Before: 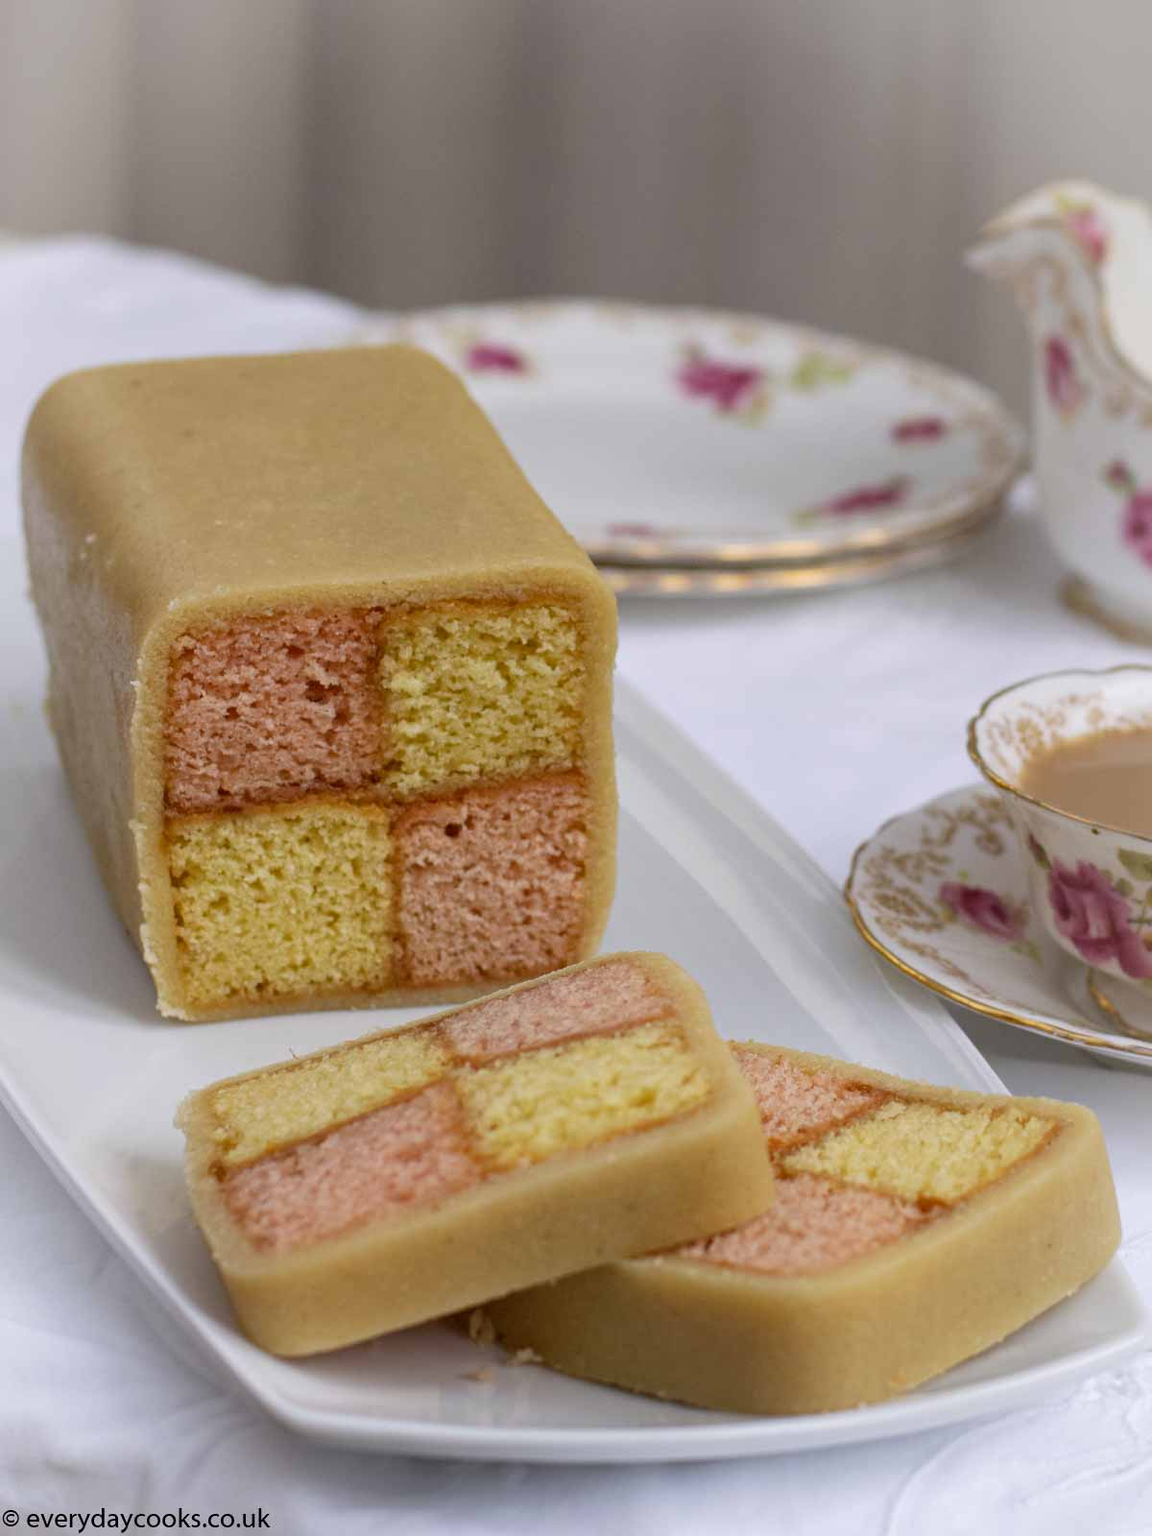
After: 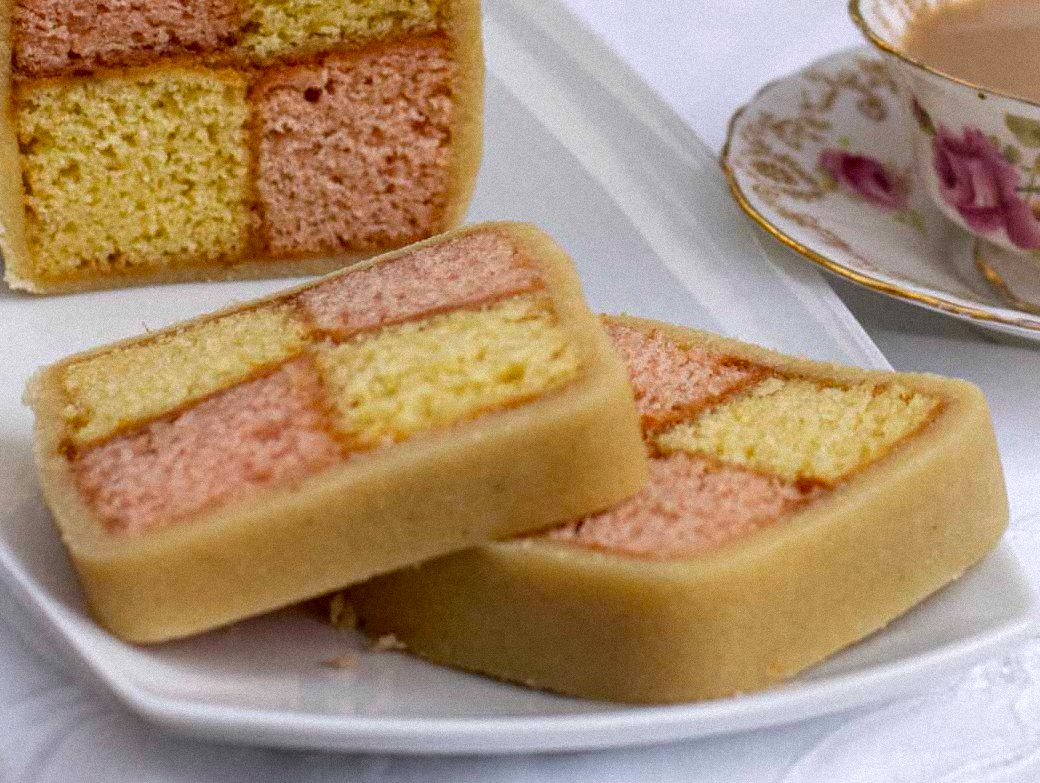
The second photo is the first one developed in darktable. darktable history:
rotate and perspective: automatic cropping original format, crop left 0, crop top 0
grain: mid-tones bias 0%
local contrast: detail 130%
crop and rotate: left 13.306%, top 48.129%, bottom 2.928%
